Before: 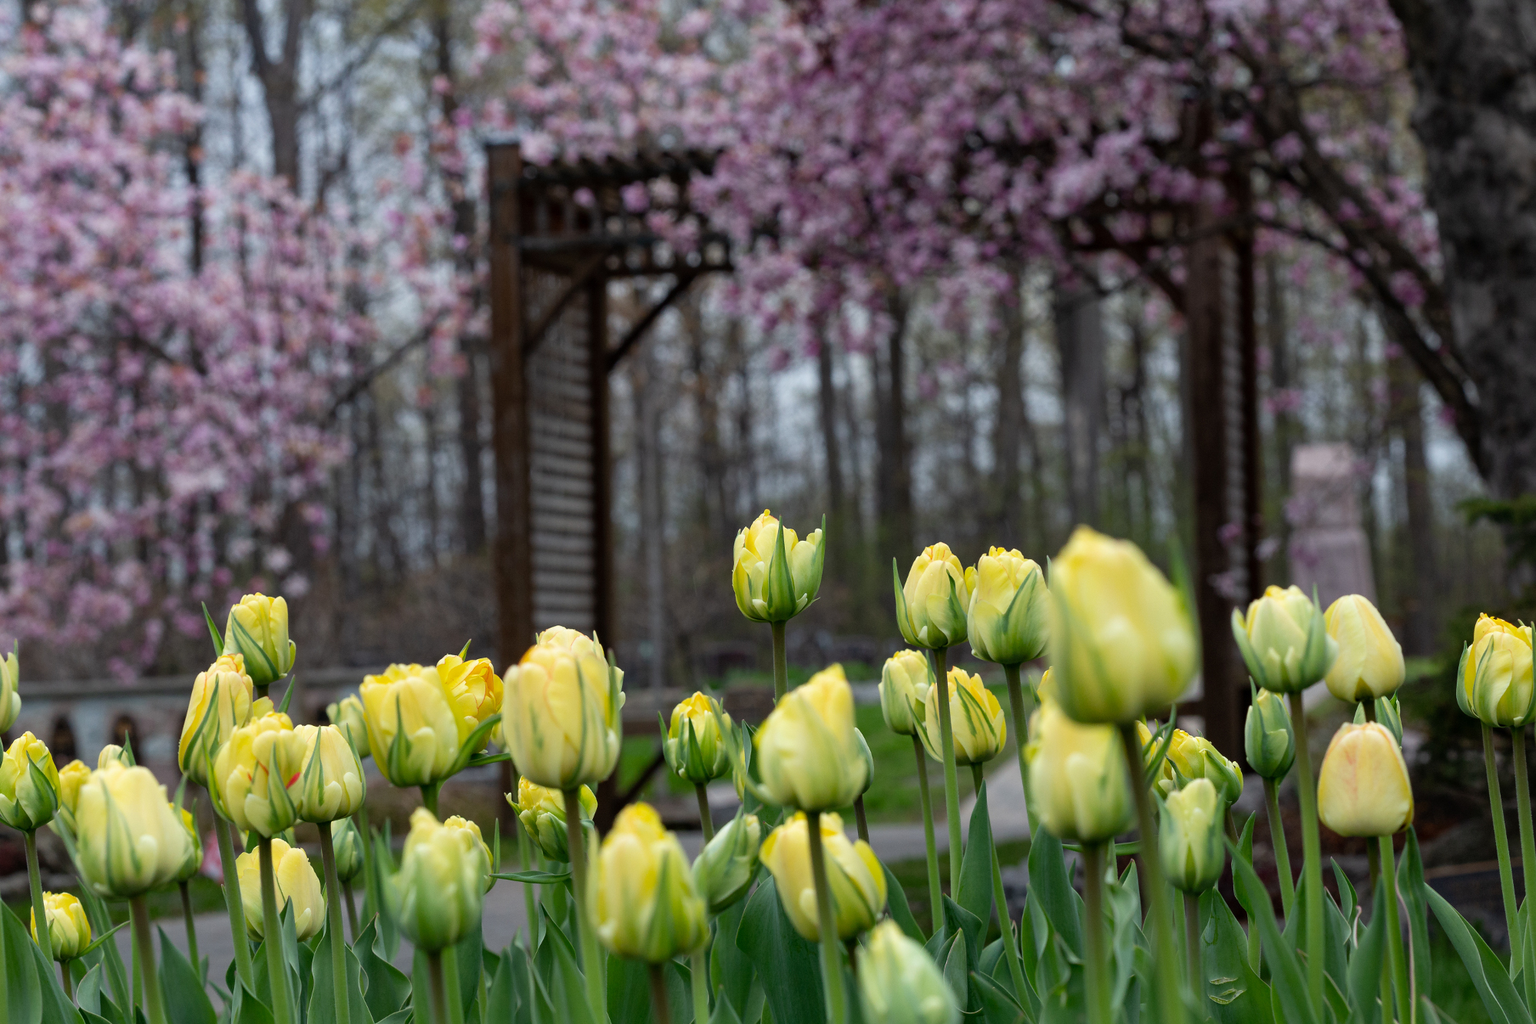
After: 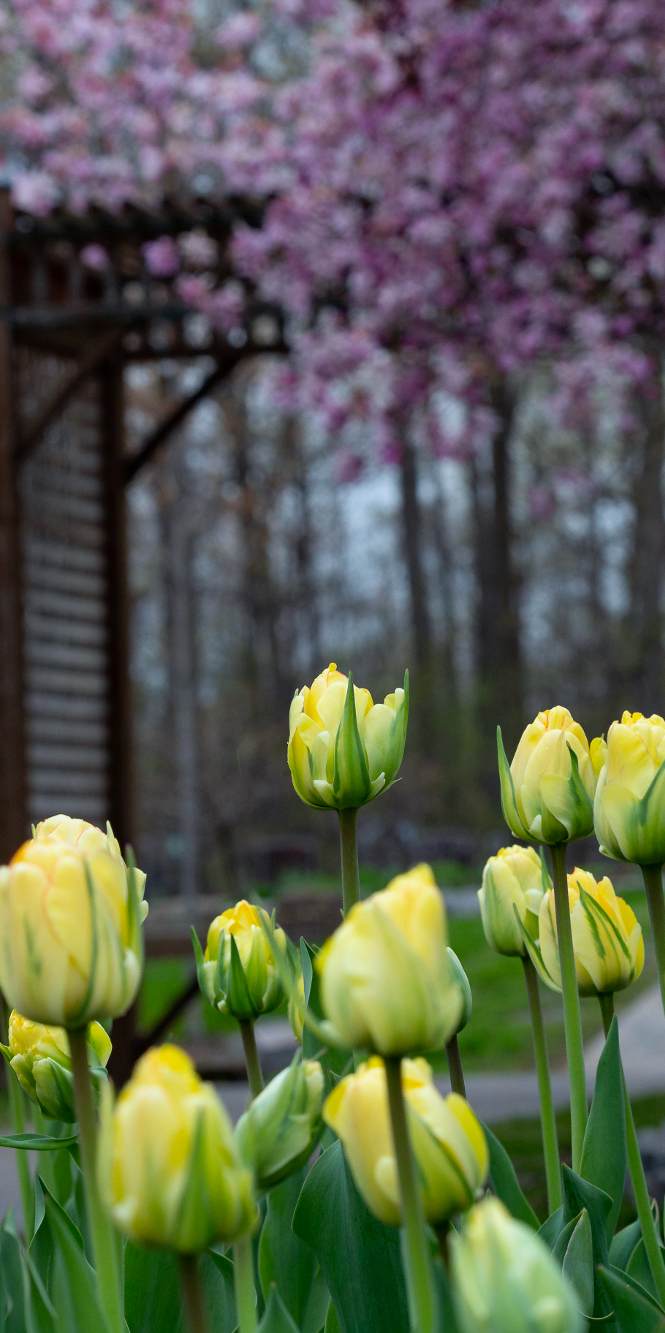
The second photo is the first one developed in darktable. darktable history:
crop: left 33.315%, right 33.424%
color calibration: output R [0.972, 0.068, -0.094, 0], output G [-0.178, 1.216, -0.086, 0], output B [0.095, -0.136, 0.98, 0], illuminant as shot in camera, x 0.358, y 0.373, temperature 4628.91 K
